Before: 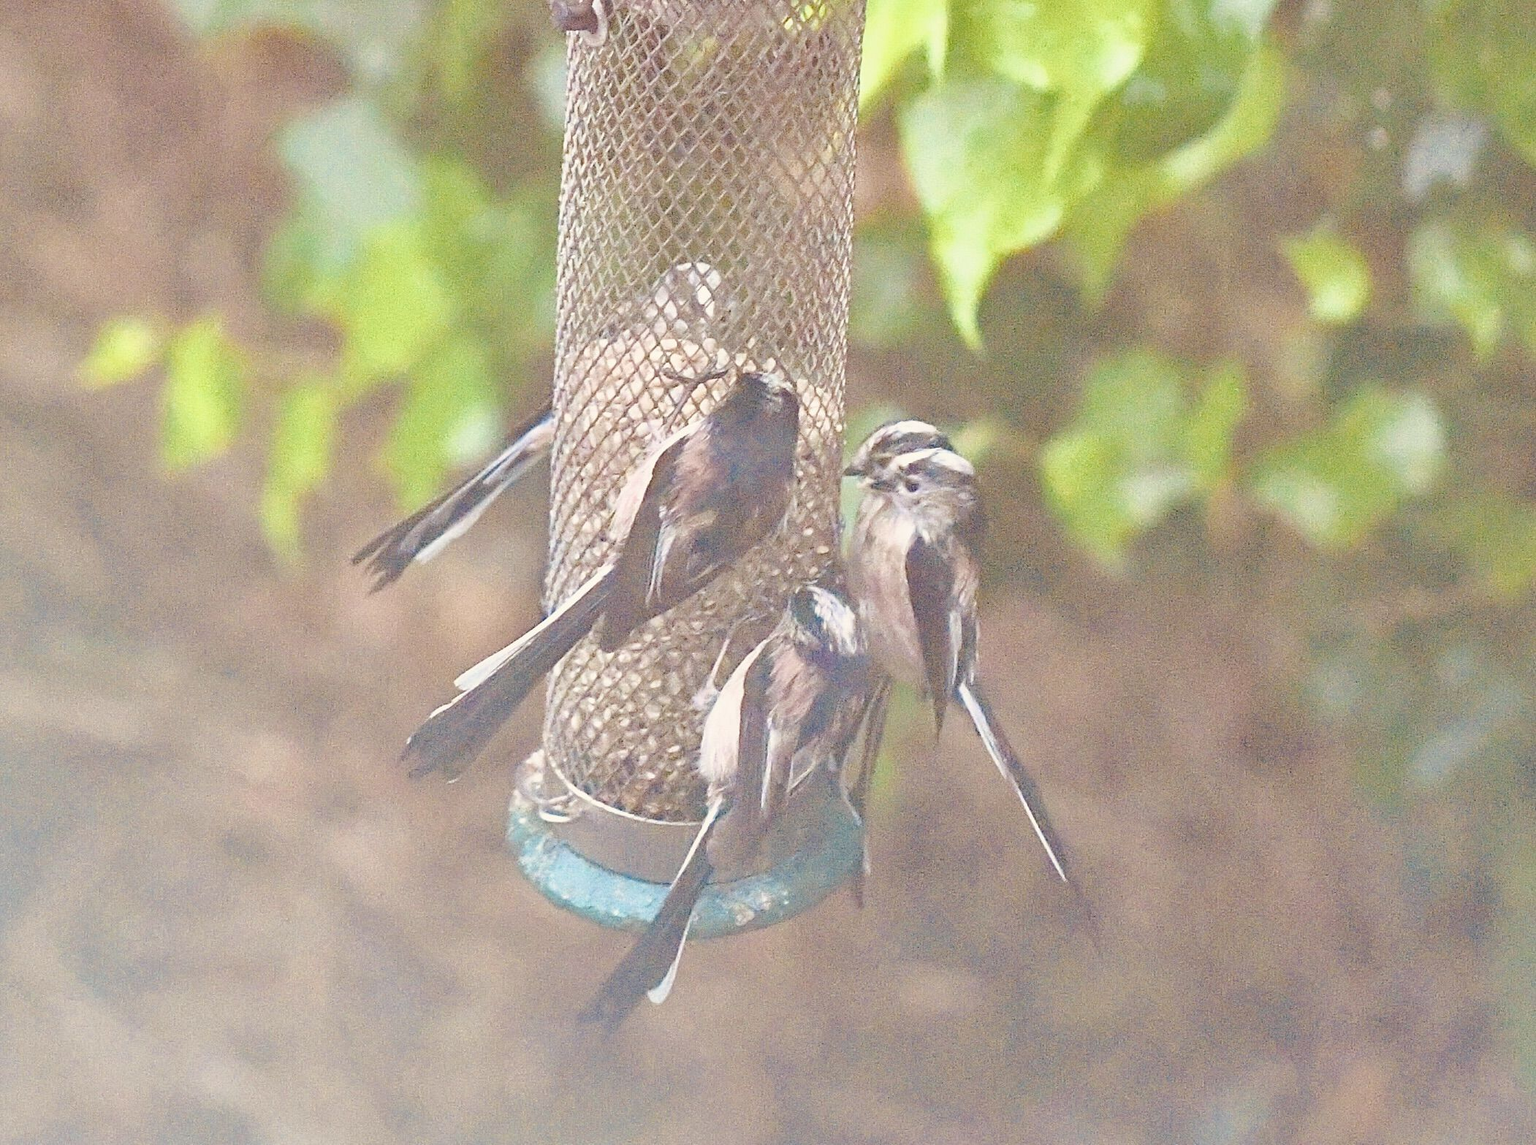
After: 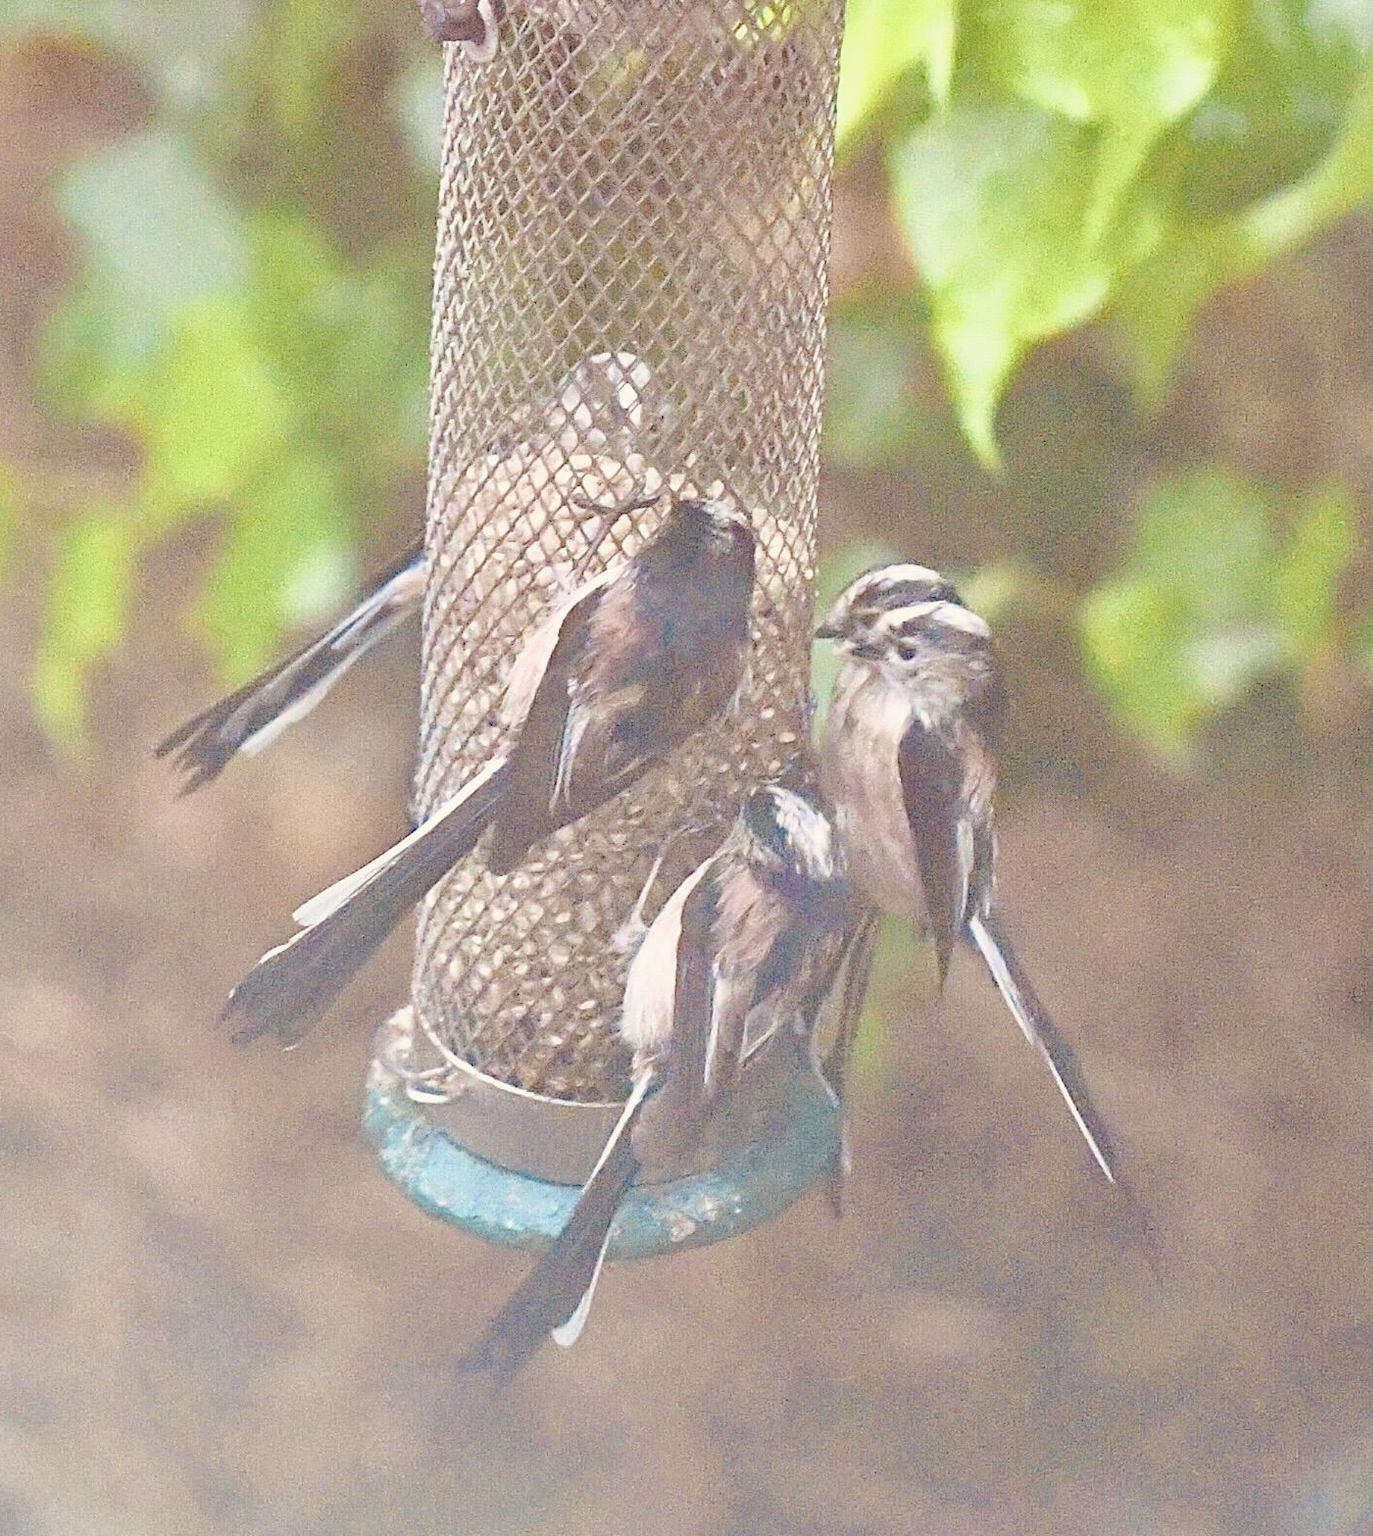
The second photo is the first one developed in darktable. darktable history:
crop and rotate: left 15.417%, right 17.895%
